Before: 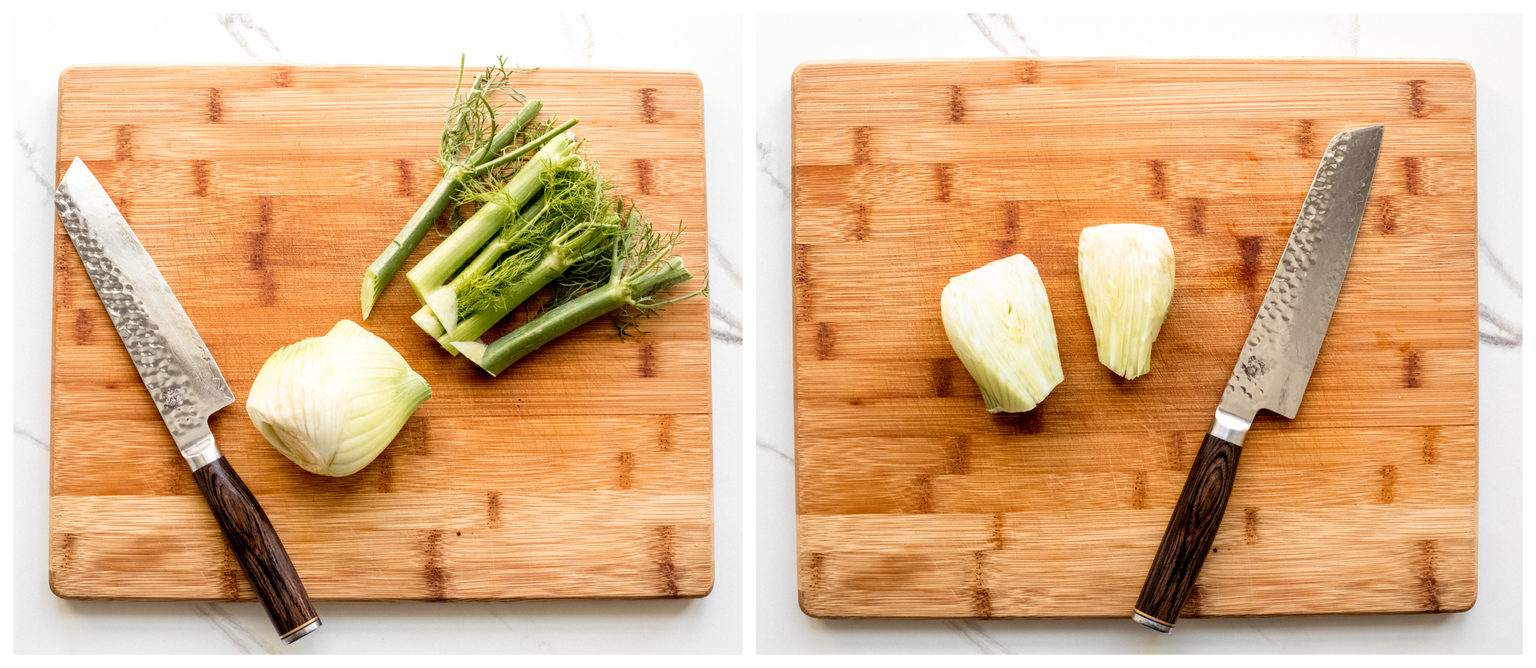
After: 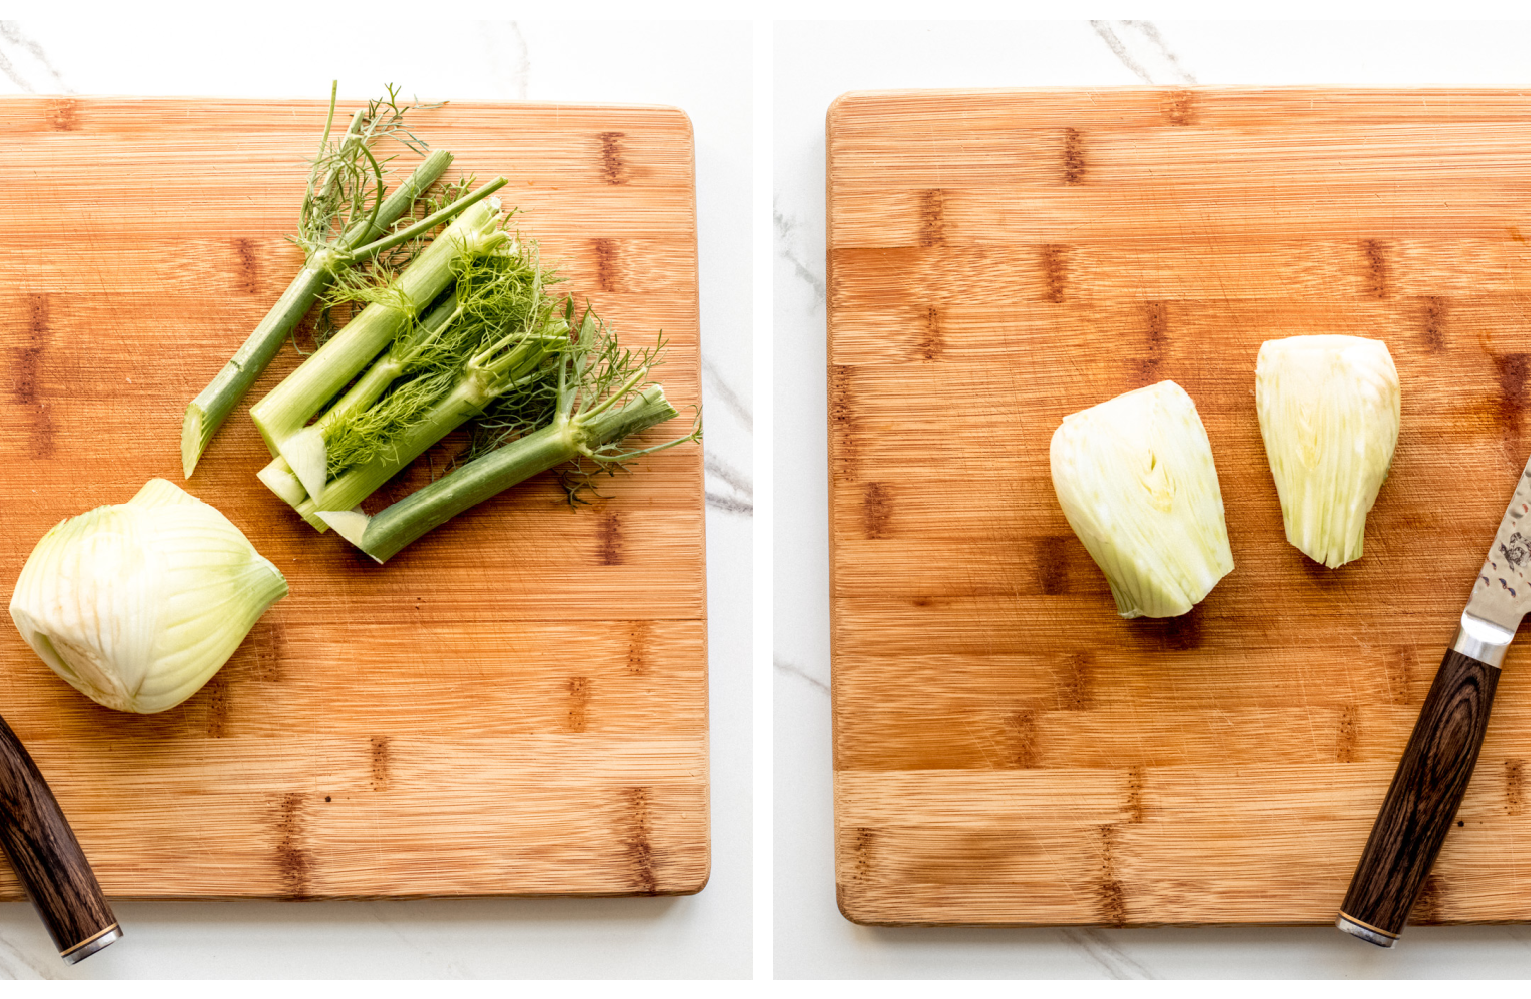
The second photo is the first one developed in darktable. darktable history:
crop and rotate: left 15.637%, right 17.79%
